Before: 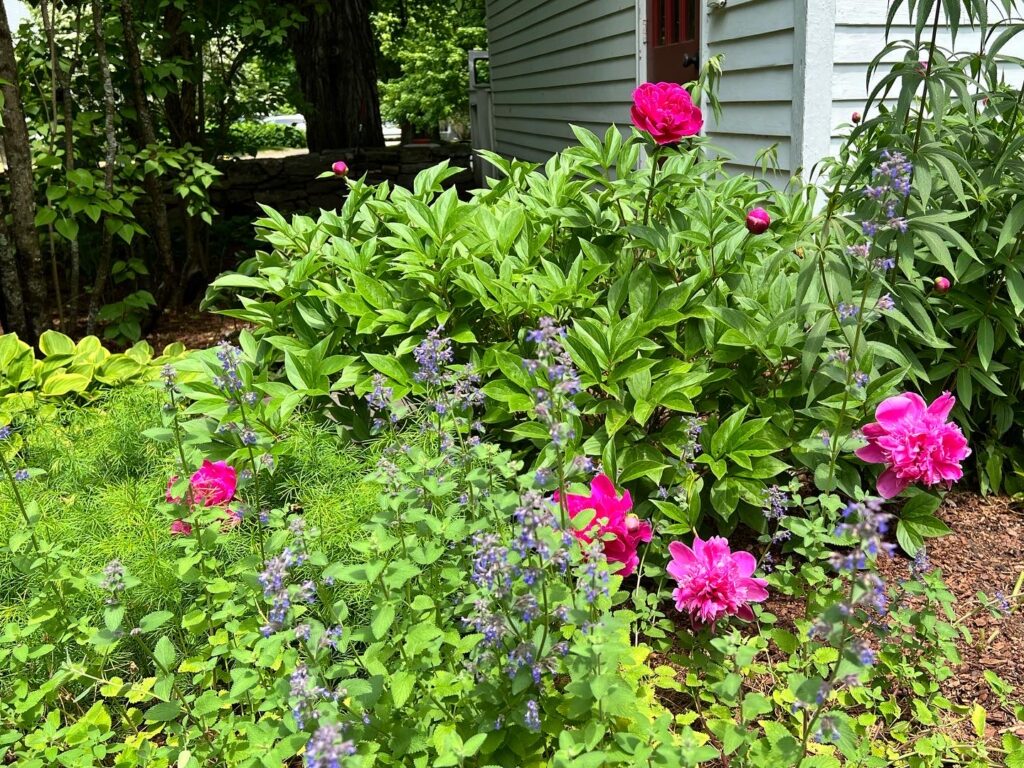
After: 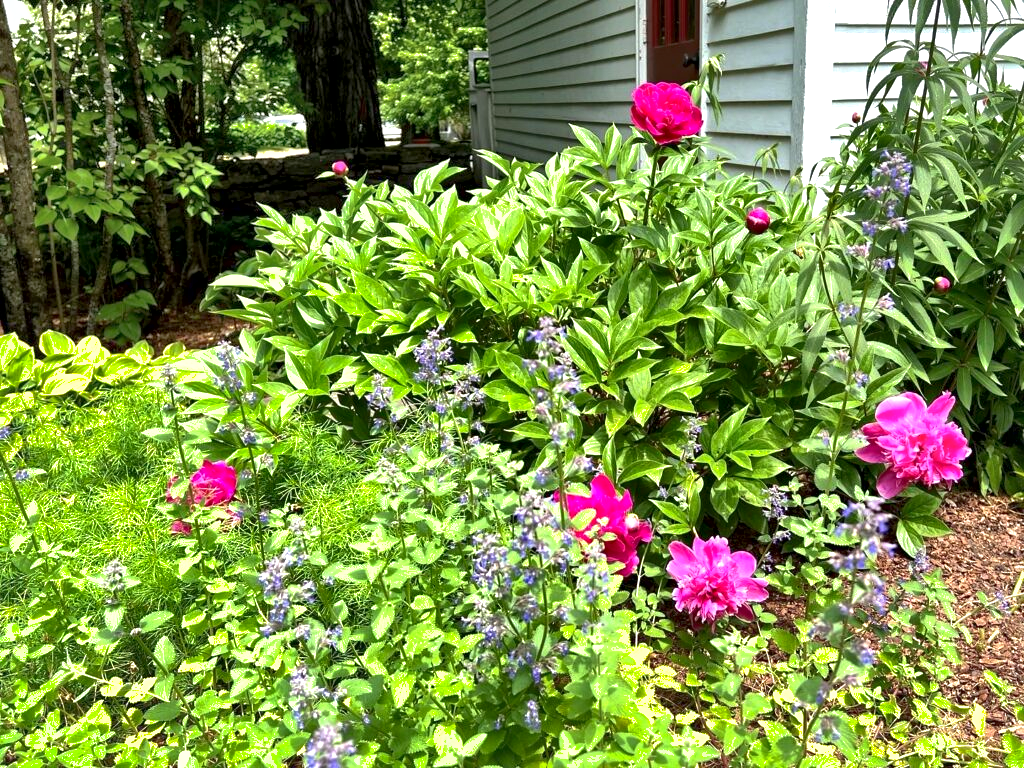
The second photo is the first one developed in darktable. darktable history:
shadows and highlights: on, module defaults
exposure: black level correction 0, exposure 0.6 EV, compensate exposure bias true, compensate highlight preservation false
local contrast: mode bilateral grid, contrast 70, coarseness 75, detail 180%, midtone range 0.2
